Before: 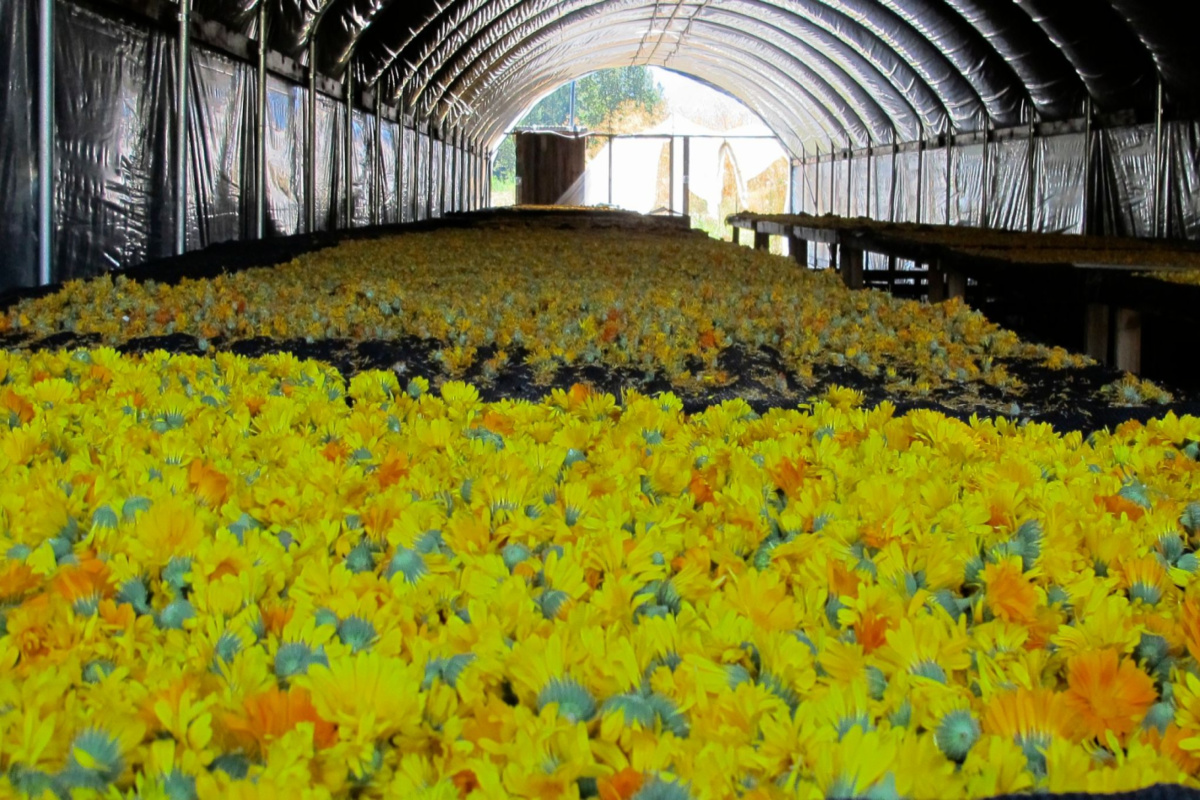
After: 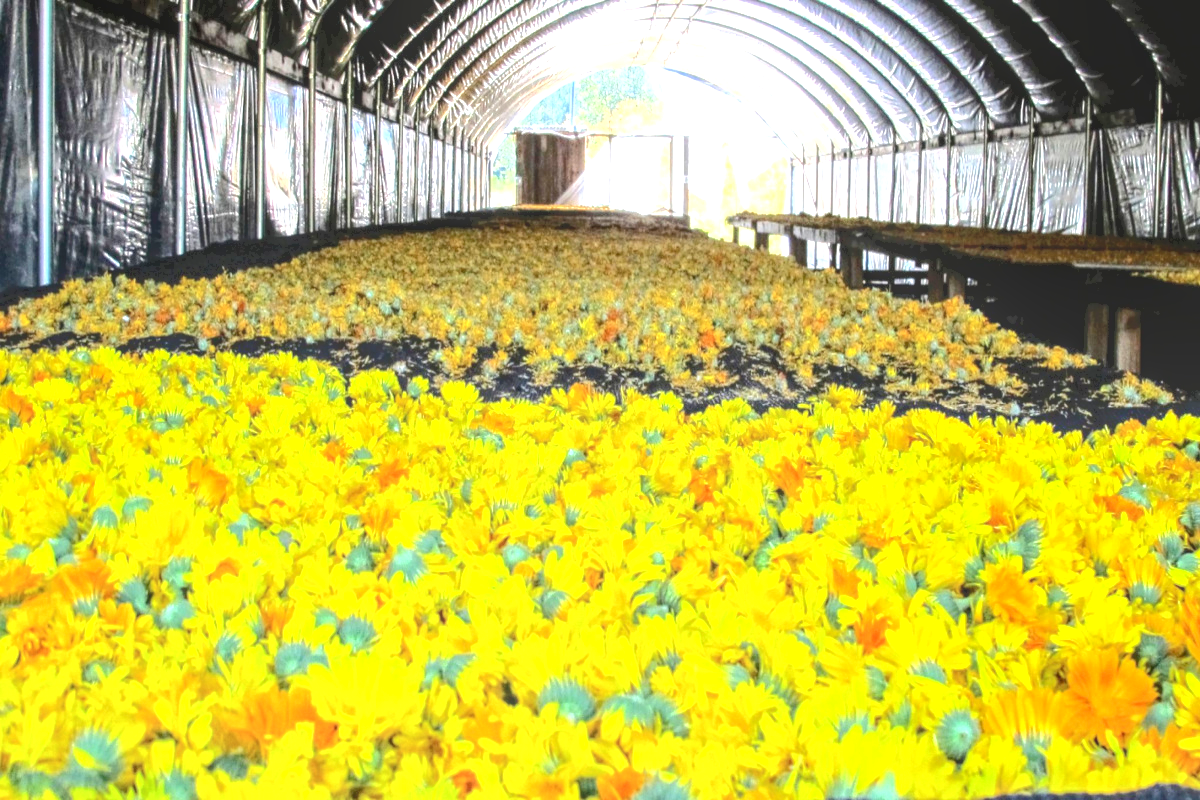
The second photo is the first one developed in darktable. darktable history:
local contrast: highlights 66%, shadows 33%, detail 166%, midtone range 0.2
exposure: black level correction 0.001, exposure 1.302 EV, compensate highlight preservation false
tone curve: curves: ch0 [(0, 0) (0.003, 0.034) (0.011, 0.038) (0.025, 0.046) (0.044, 0.054) (0.069, 0.06) (0.1, 0.079) (0.136, 0.114) (0.177, 0.151) (0.224, 0.213) (0.277, 0.293) (0.335, 0.385) (0.399, 0.482) (0.468, 0.578) (0.543, 0.655) (0.623, 0.724) (0.709, 0.786) (0.801, 0.854) (0.898, 0.922) (1, 1)], color space Lab, independent channels, preserve colors none
